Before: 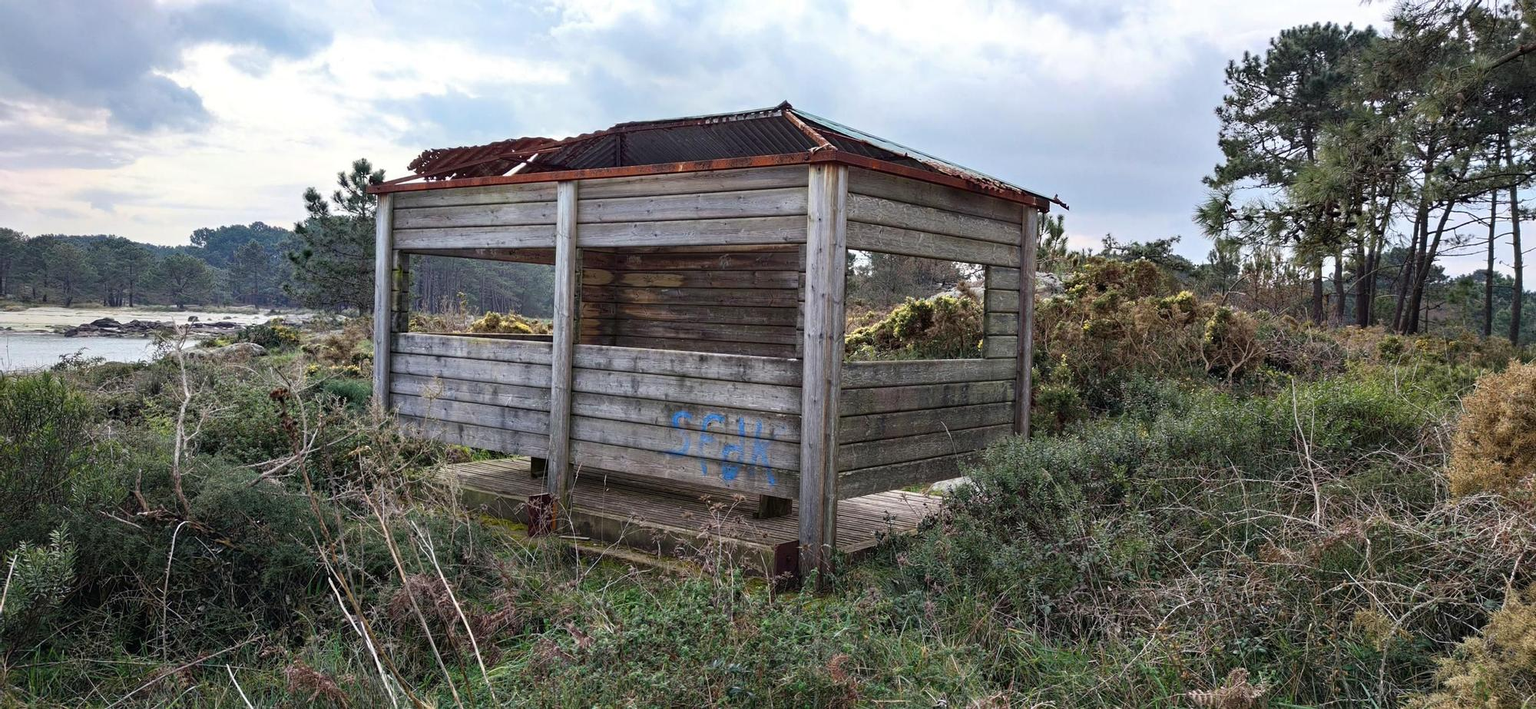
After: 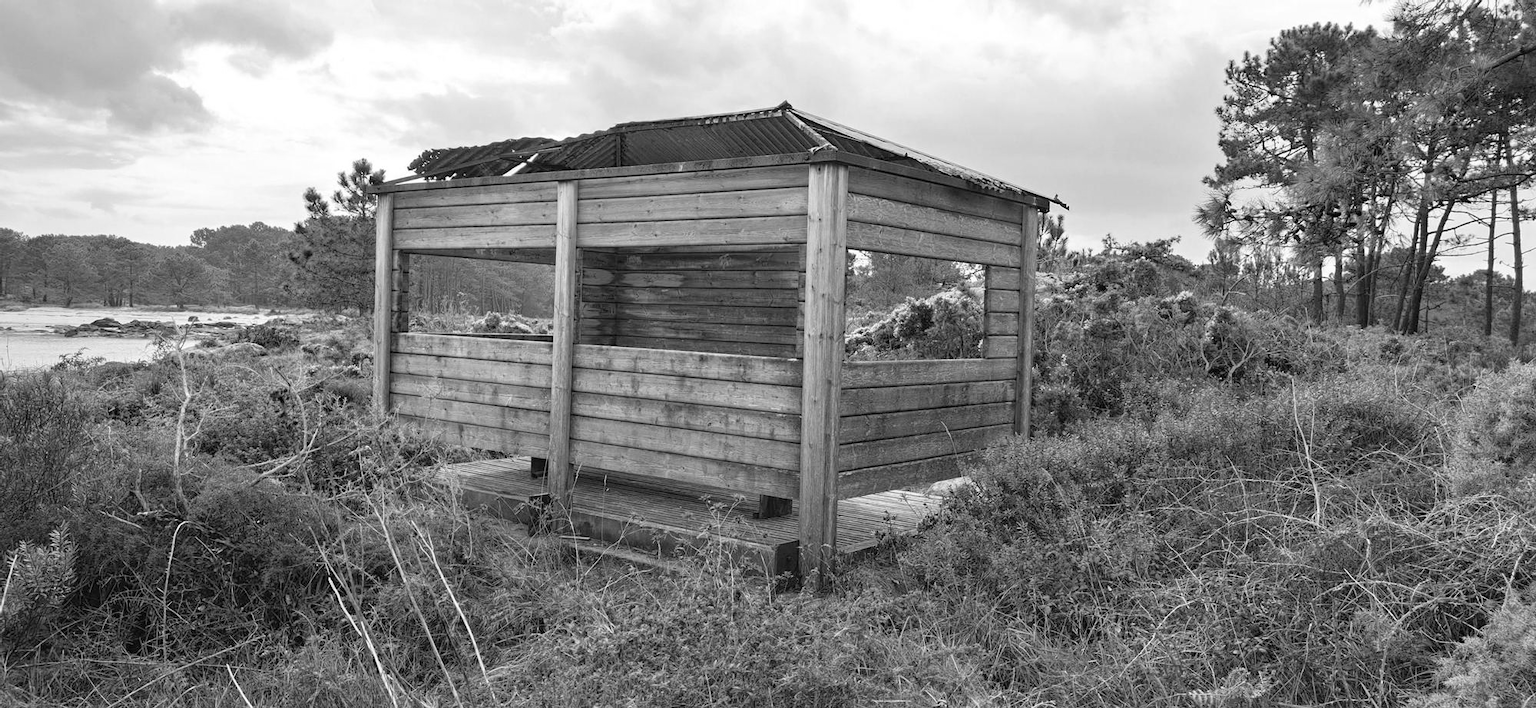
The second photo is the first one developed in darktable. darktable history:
contrast brightness saturation: brightness 0.15
monochrome: a 32, b 64, size 2.3, highlights 1
